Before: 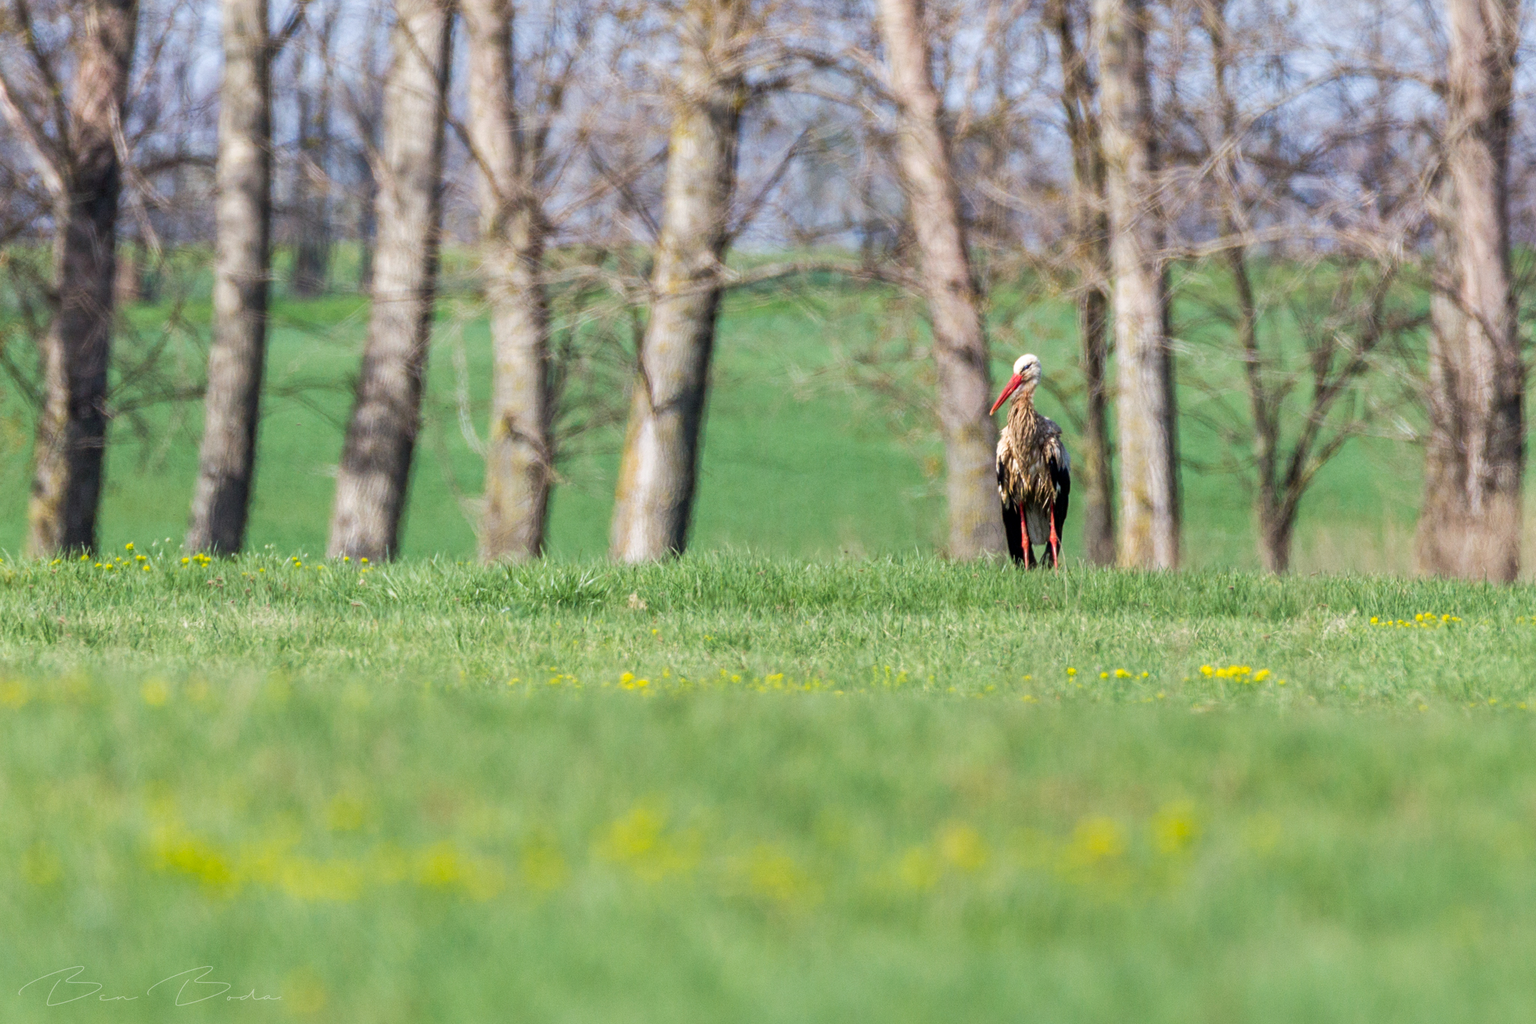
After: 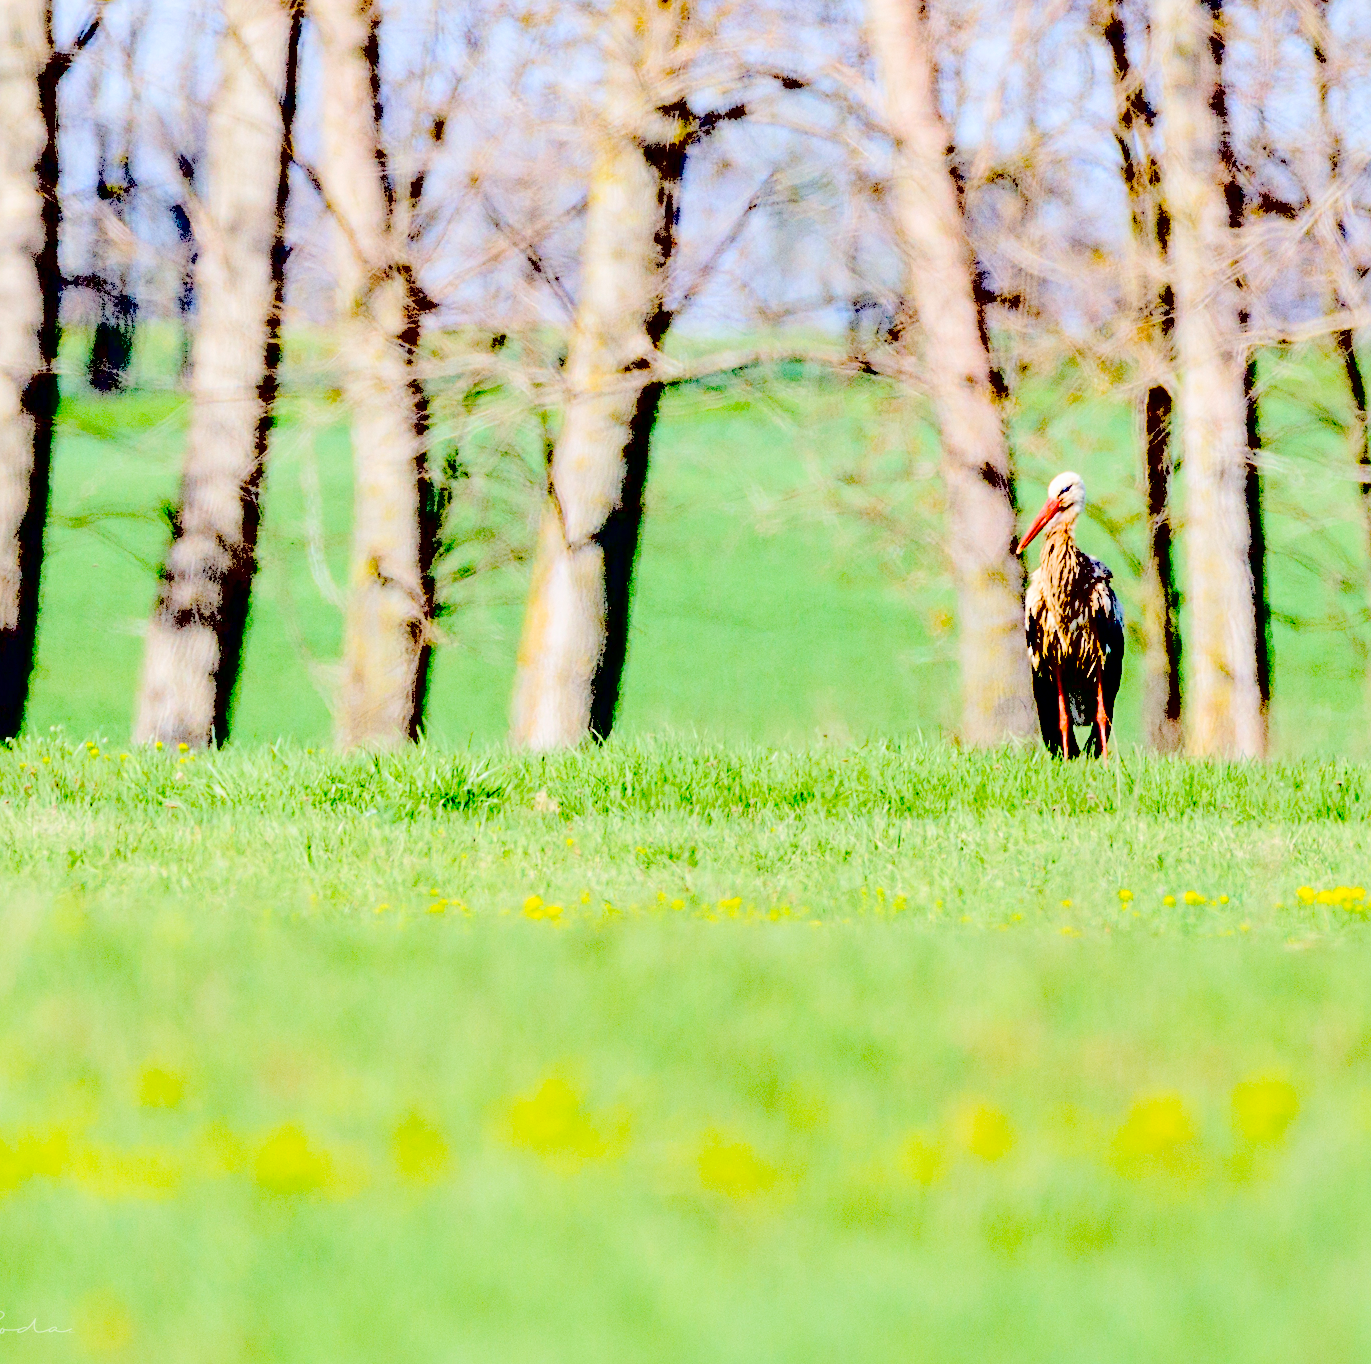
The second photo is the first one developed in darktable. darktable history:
sharpen: amount 0.212
crop and rotate: left 14.843%, right 18.177%
exposure: black level correction 0.099, exposure -0.091 EV, compensate highlight preservation false
contrast brightness saturation: brightness 1
